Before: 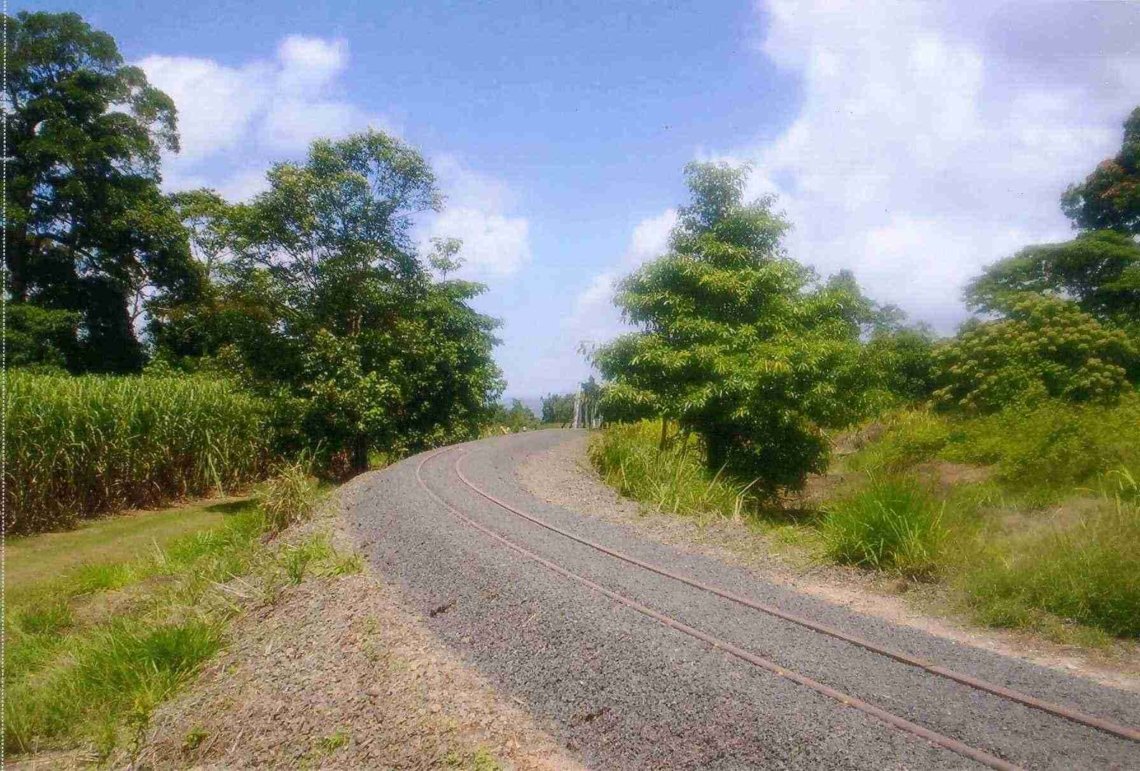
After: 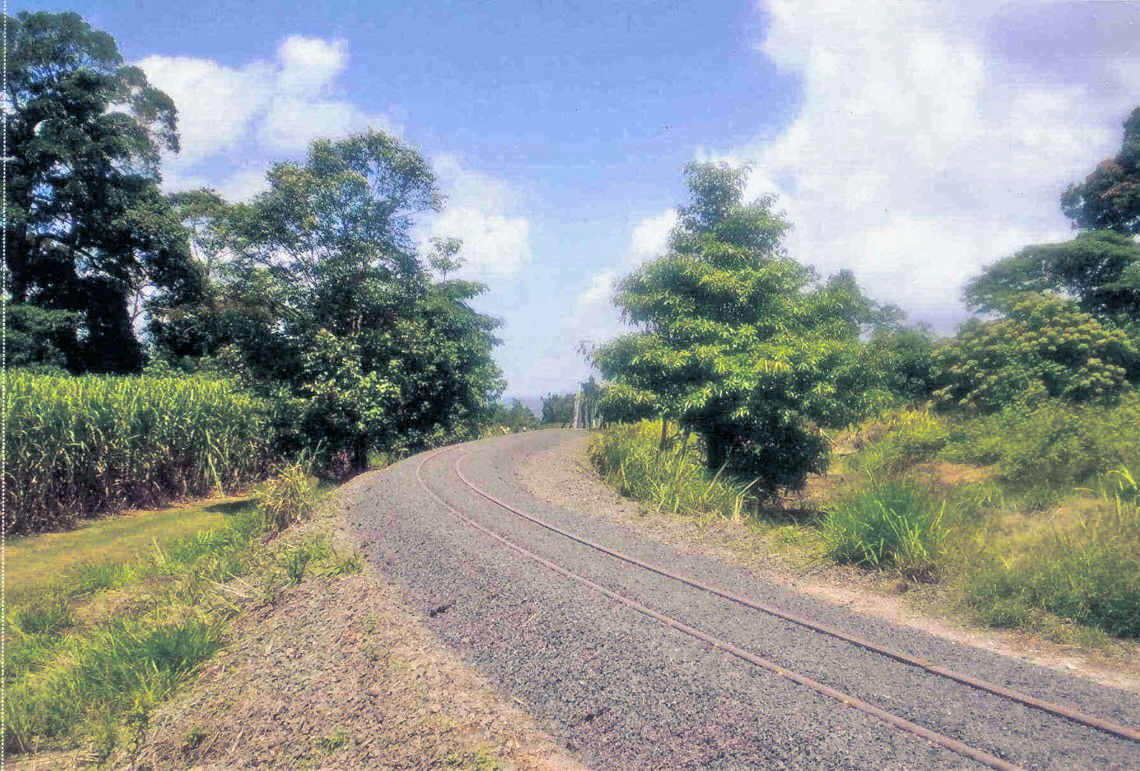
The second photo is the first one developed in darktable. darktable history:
split-toning: shadows › hue 230.4°
local contrast: highlights 61%, shadows 106%, detail 107%, midtone range 0.529
tone equalizer: -7 EV 0.15 EV, -6 EV 0.6 EV, -5 EV 1.15 EV, -4 EV 1.33 EV, -3 EV 1.15 EV, -2 EV 0.6 EV, -1 EV 0.15 EV, mask exposure compensation -0.5 EV
